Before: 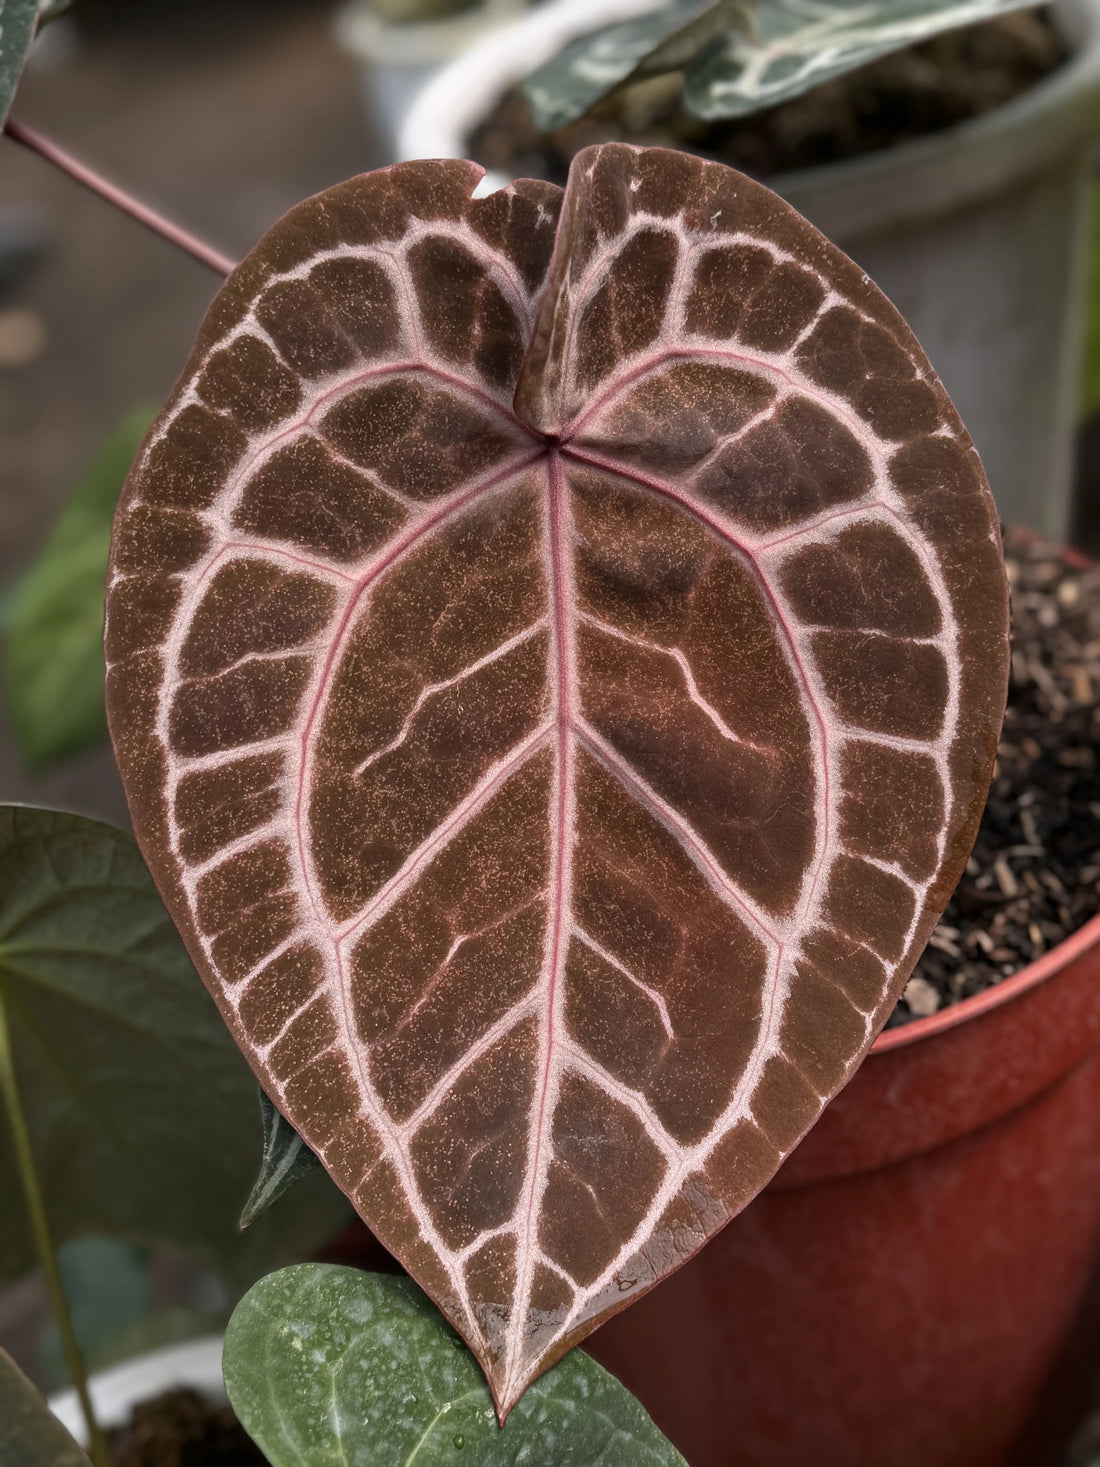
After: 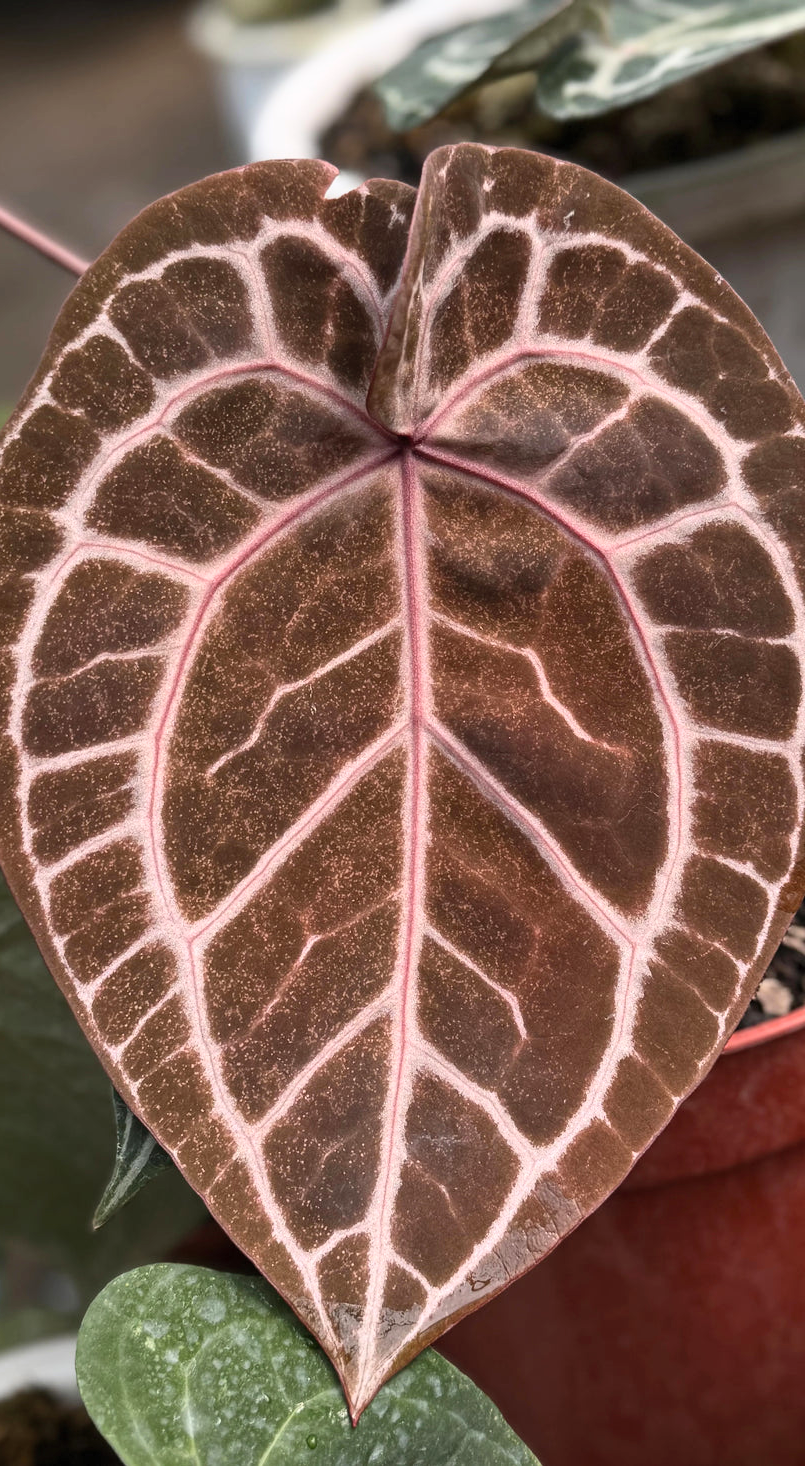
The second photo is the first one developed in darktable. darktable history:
crop: left 13.443%, right 13.31%
contrast brightness saturation: contrast 0.2, brightness 0.15, saturation 0.14
